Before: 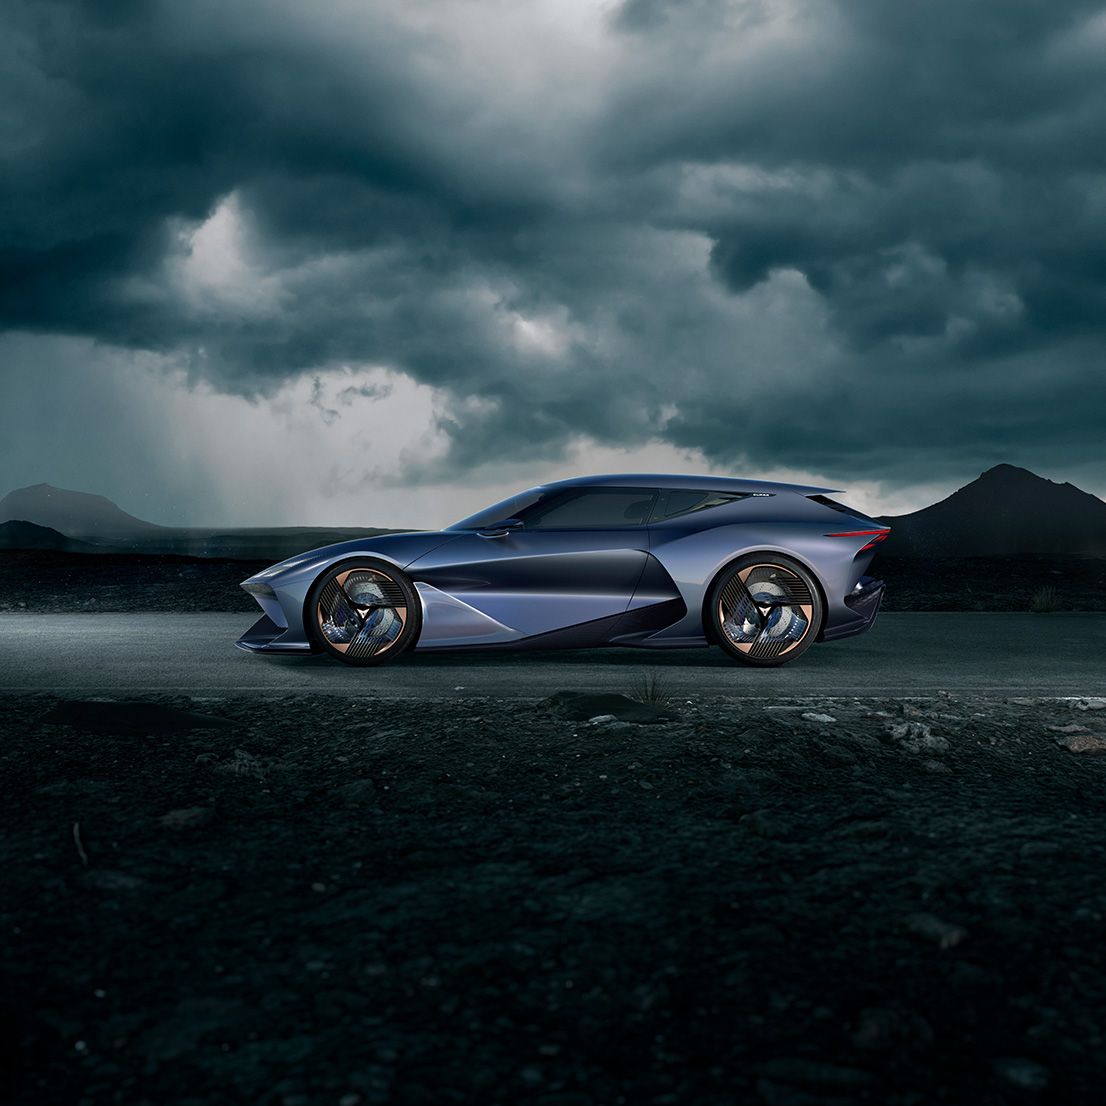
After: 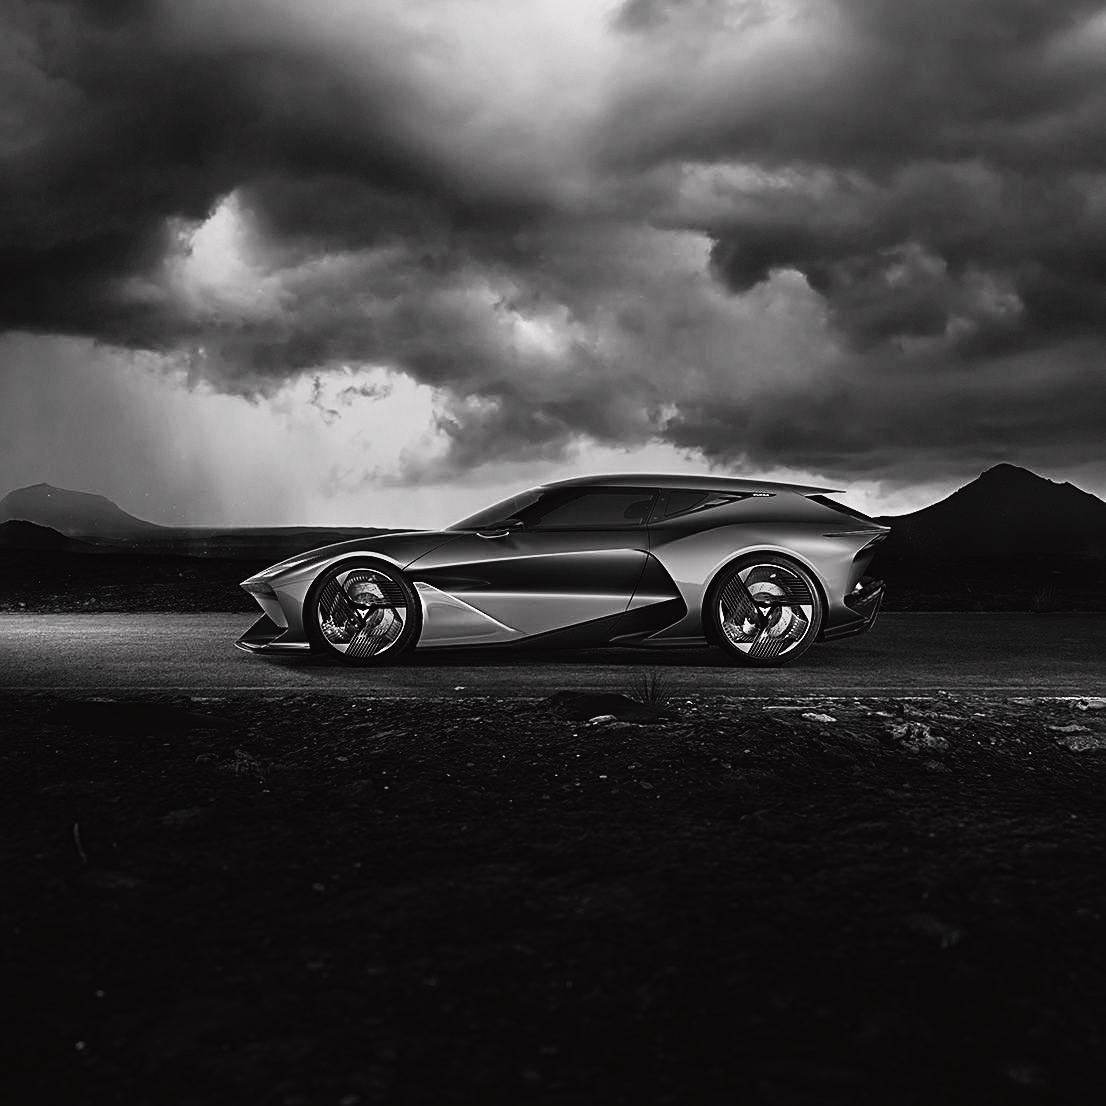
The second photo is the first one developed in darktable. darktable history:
color calibration: output gray [0.28, 0.41, 0.31, 0], gray › normalize channels true, illuminant same as pipeline (D50), adaptation XYZ, x 0.346, y 0.359, gamut compression 0
sharpen: radius 2.543, amount 0.636
tone curve: curves: ch0 [(0, 0.023) (0.132, 0.075) (0.256, 0.2) (0.463, 0.494) (0.699, 0.816) (0.813, 0.898) (1, 0.943)]; ch1 [(0, 0) (0.32, 0.306) (0.441, 0.41) (0.476, 0.466) (0.498, 0.5) (0.518, 0.519) (0.546, 0.571) (0.604, 0.651) (0.733, 0.817) (1, 1)]; ch2 [(0, 0) (0.312, 0.313) (0.431, 0.425) (0.483, 0.477) (0.503, 0.503) (0.526, 0.507) (0.564, 0.575) (0.614, 0.695) (0.713, 0.767) (0.985, 0.966)], color space Lab, independent channels
